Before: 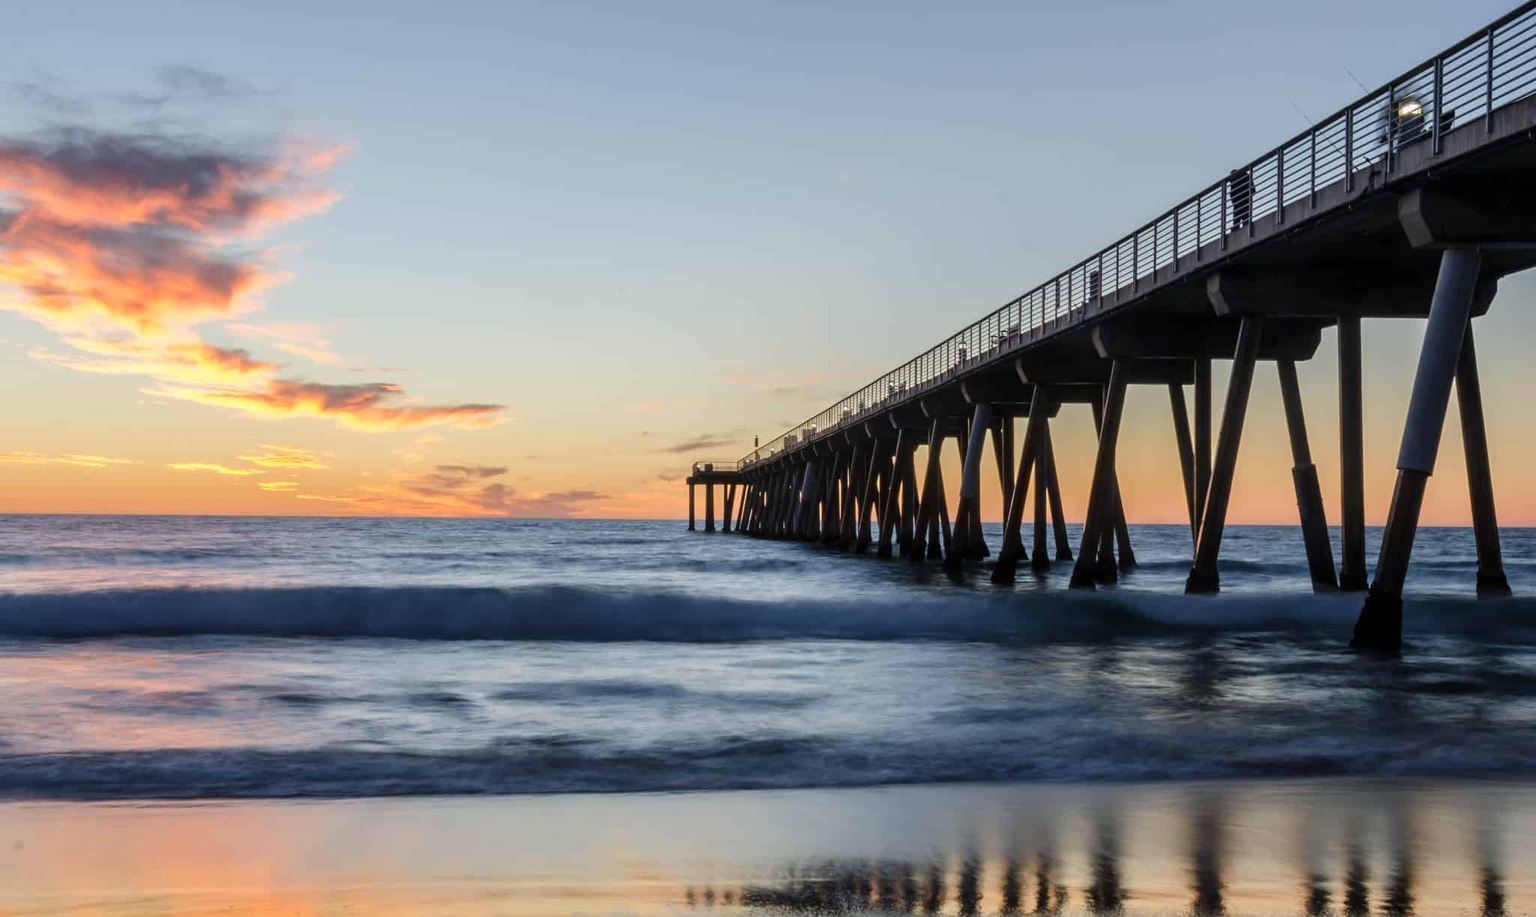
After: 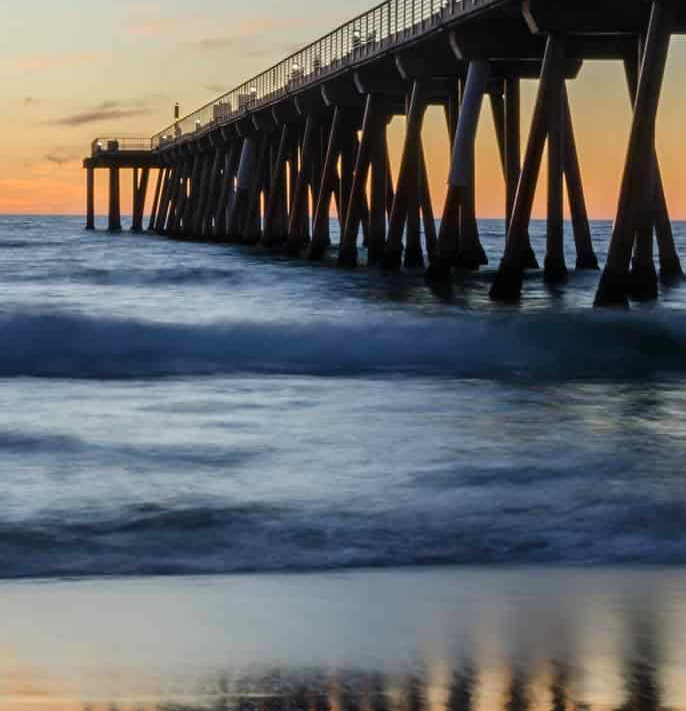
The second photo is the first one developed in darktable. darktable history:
color balance rgb: perceptual saturation grading › global saturation 14.605%
crop: left 40.658%, top 39.093%, right 25.803%, bottom 2.712%
